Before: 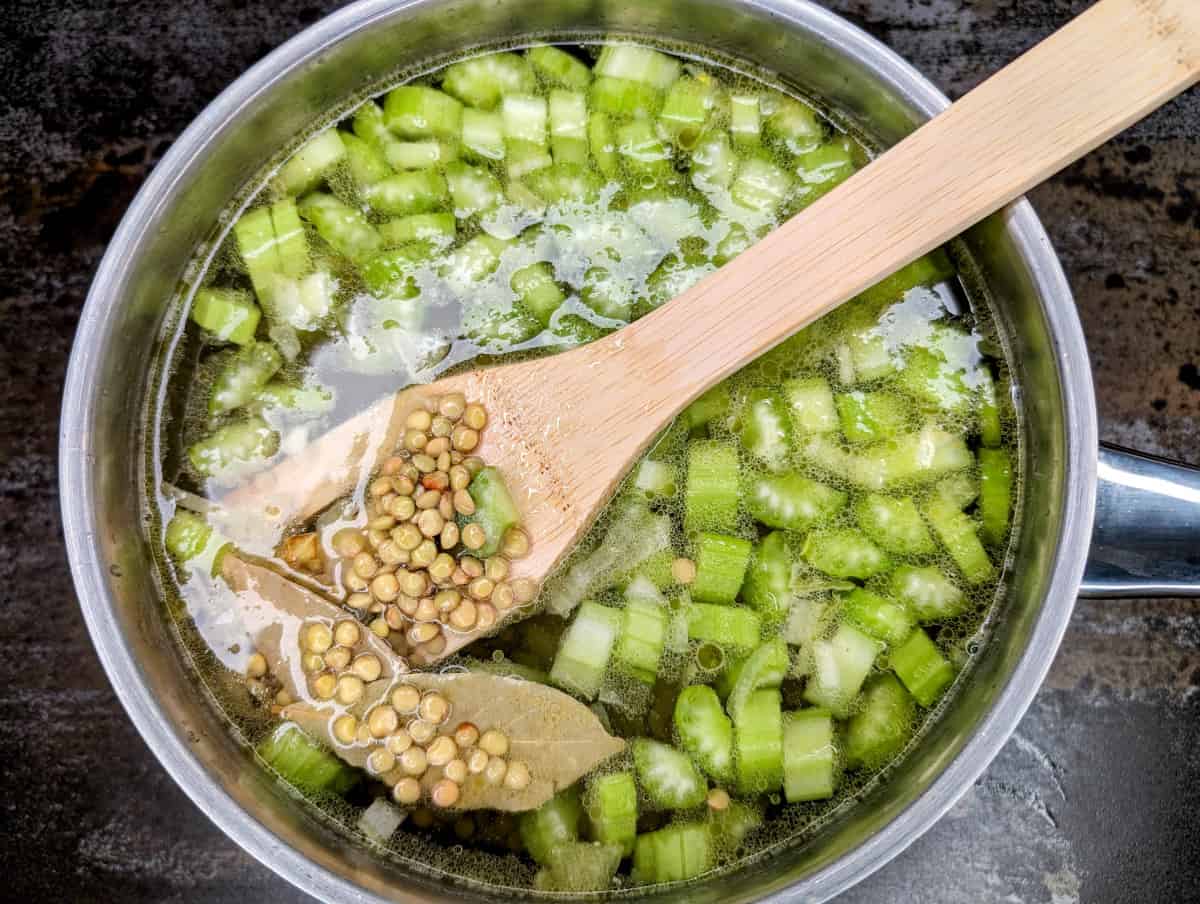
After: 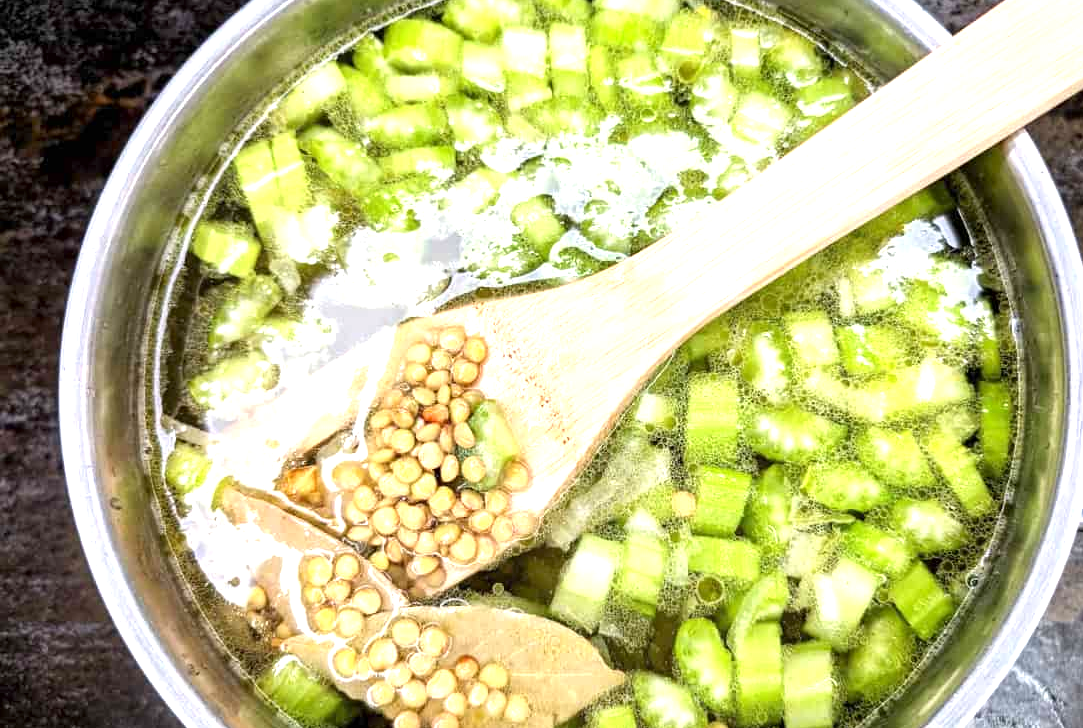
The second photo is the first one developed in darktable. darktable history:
crop: top 7.49%, right 9.717%, bottom 11.943%
exposure: exposure 1 EV, compensate highlight preservation false
